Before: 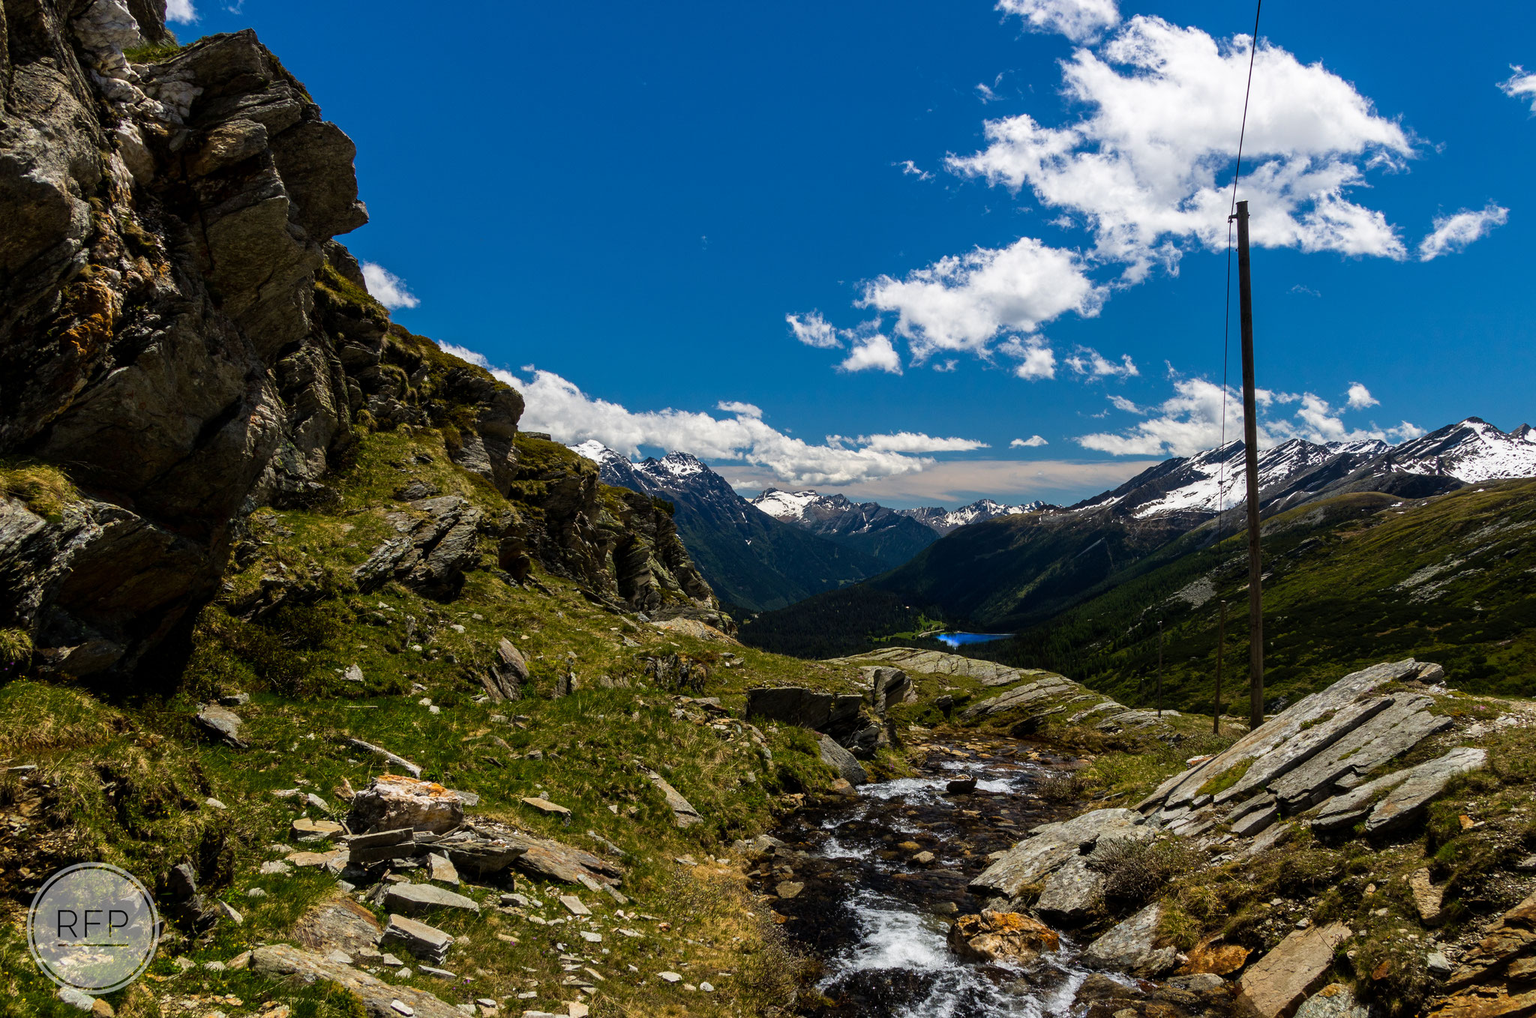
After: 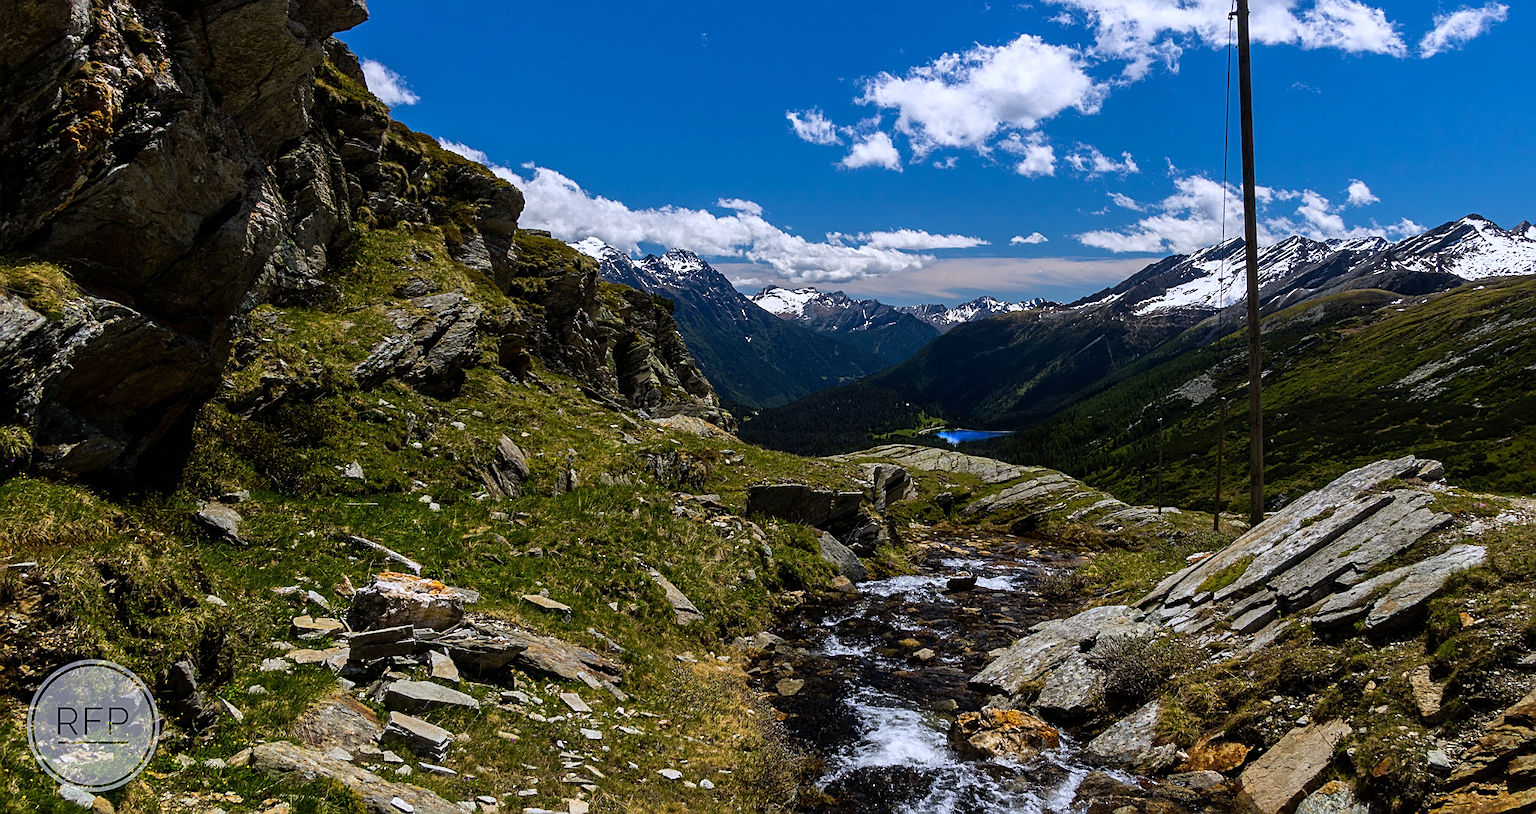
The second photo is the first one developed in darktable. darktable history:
crop and rotate: top 19.998%
white balance: red 0.967, blue 1.119, emerald 0.756
sharpen: on, module defaults
